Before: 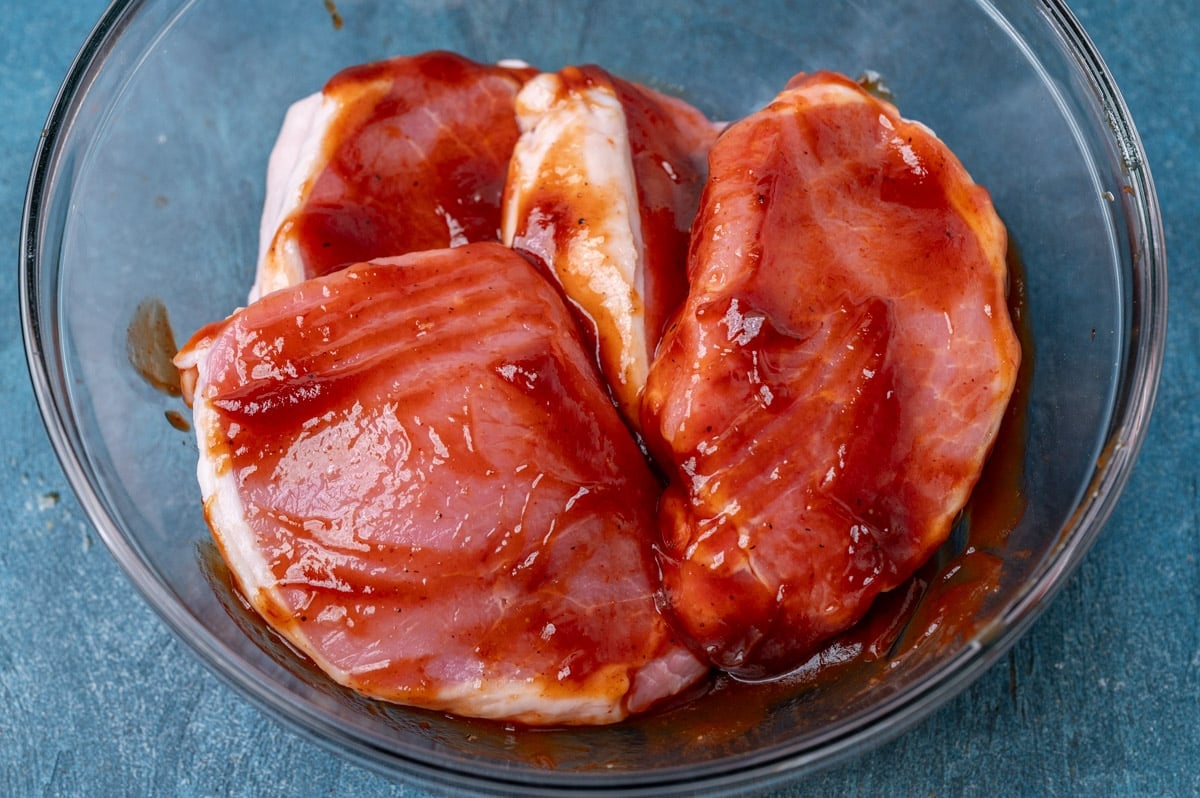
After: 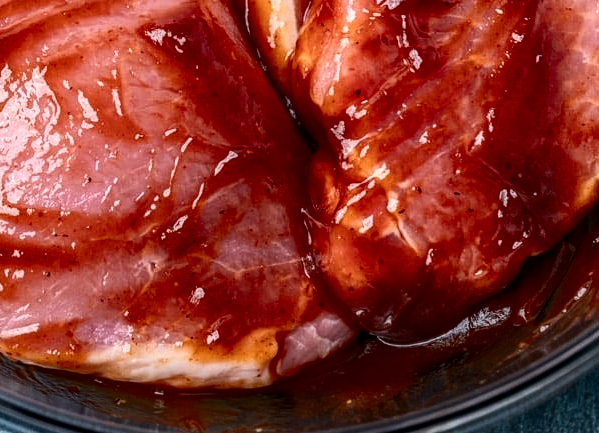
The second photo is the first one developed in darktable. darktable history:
local contrast: on, module defaults
crop: left 29.313%, top 42.215%, right 20.759%, bottom 3.491%
contrast brightness saturation: contrast 0.283
